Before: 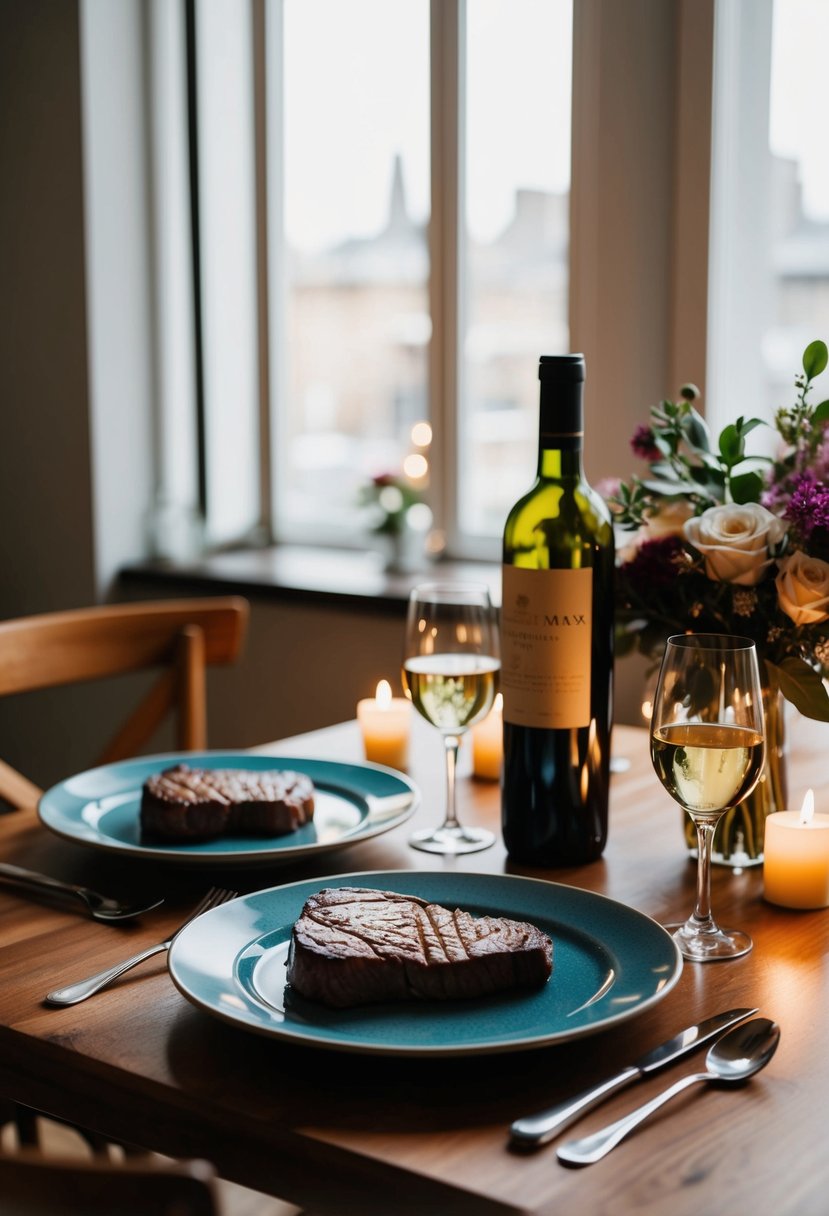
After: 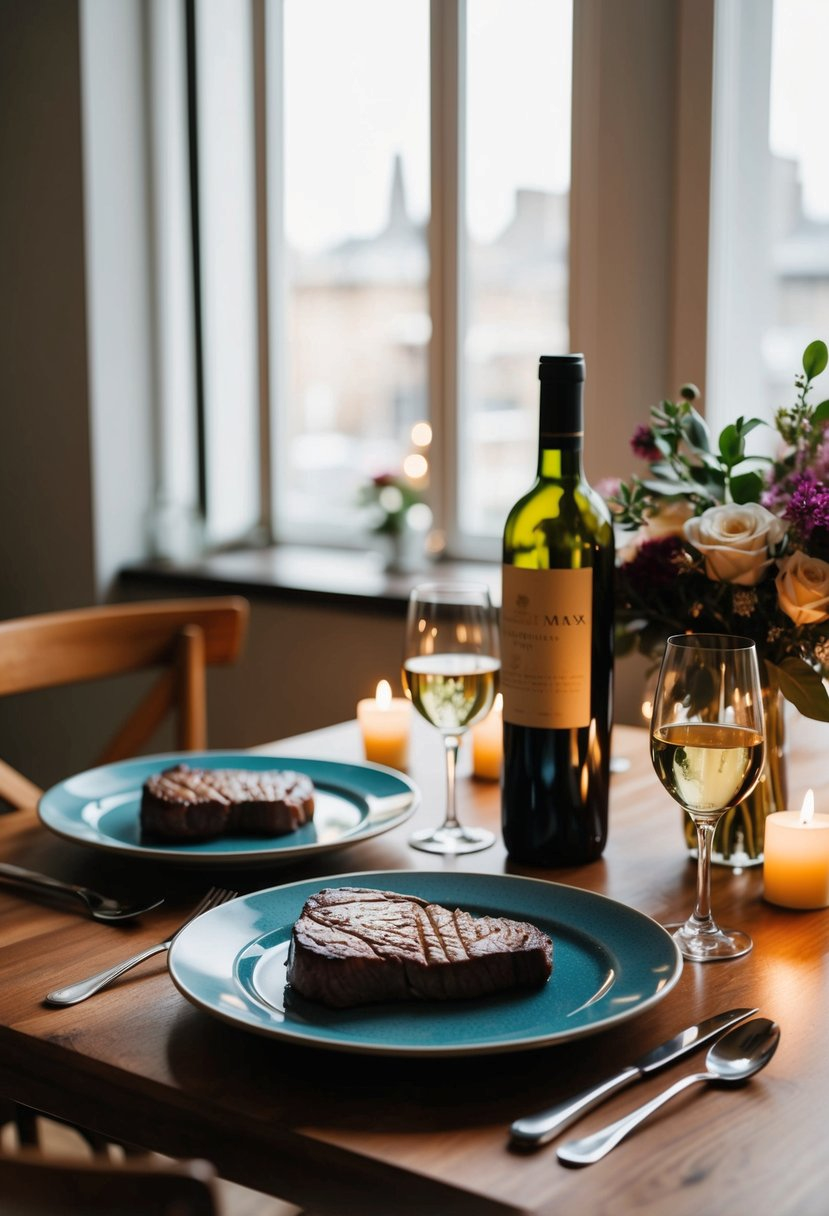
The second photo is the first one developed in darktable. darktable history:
shadows and highlights: shadows 25, highlights -25
exposure: exposure 0.078 EV, compensate highlight preservation false
